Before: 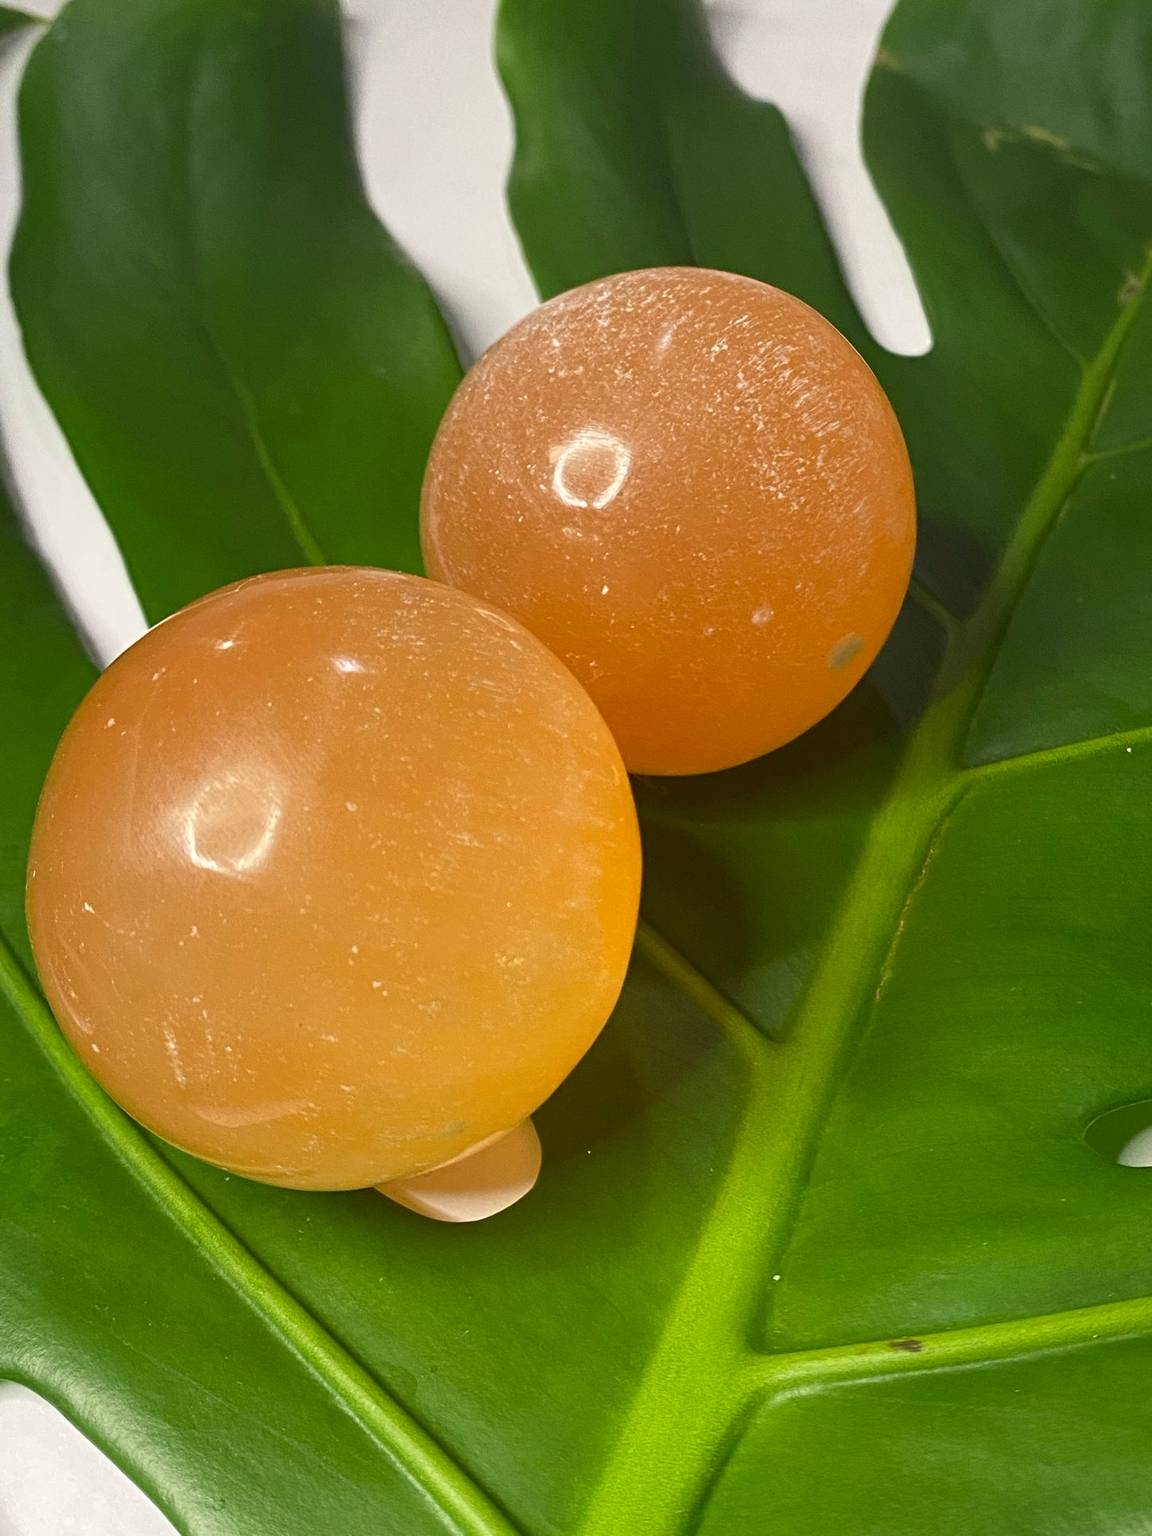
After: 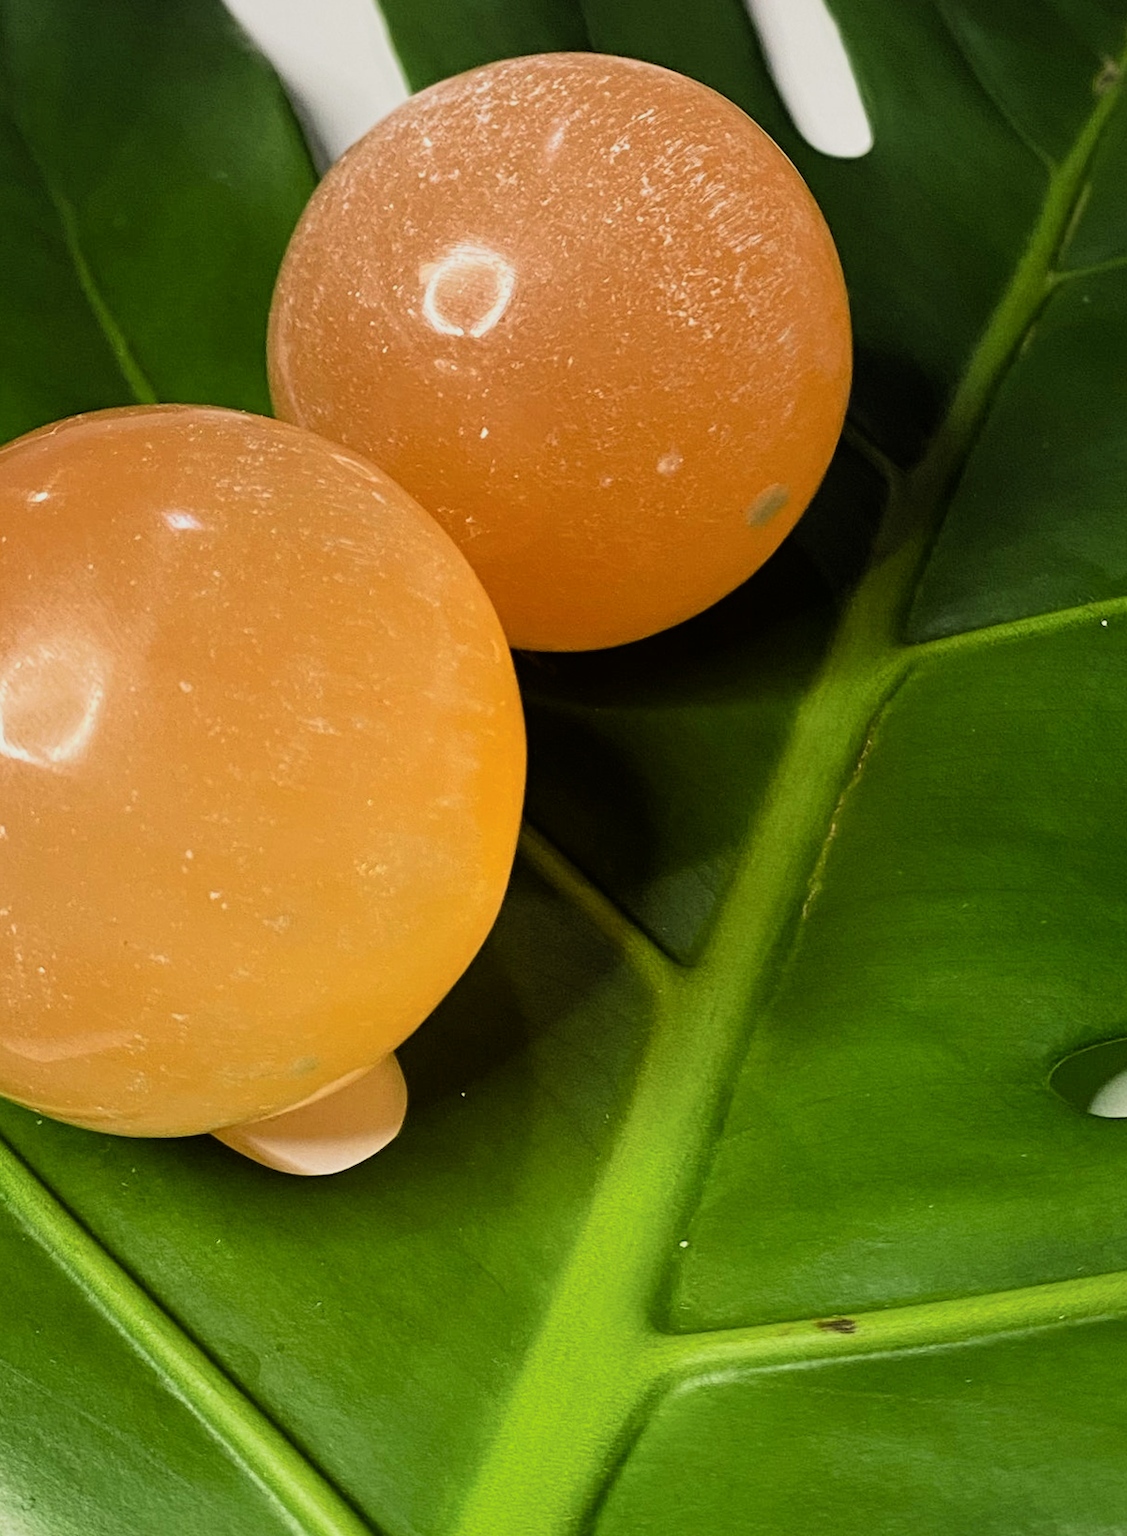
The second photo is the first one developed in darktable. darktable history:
velvia: strength 9.25%
rotate and perspective: rotation 0.192°, lens shift (horizontal) -0.015, crop left 0.005, crop right 0.996, crop top 0.006, crop bottom 0.99
crop: left 16.315%, top 14.246%
filmic rgb: black relative exposure -5 EV, hardness 2.88, contrast 1.4, highlights saturation mix -30%
